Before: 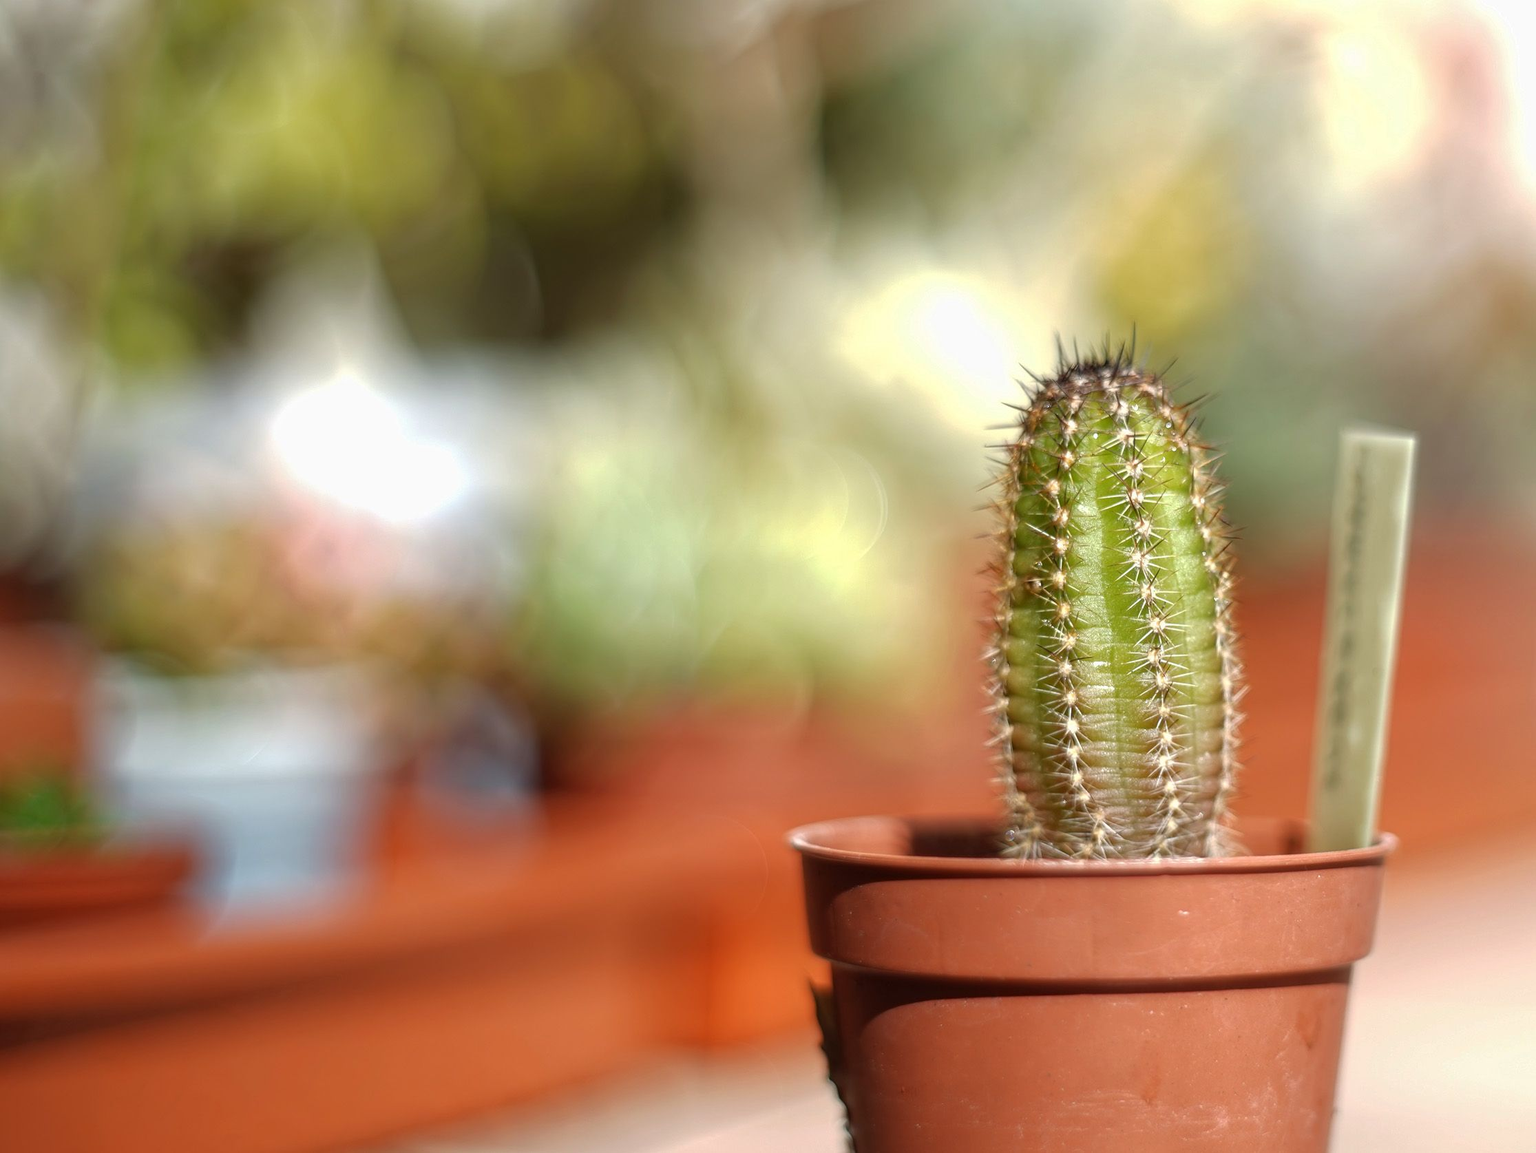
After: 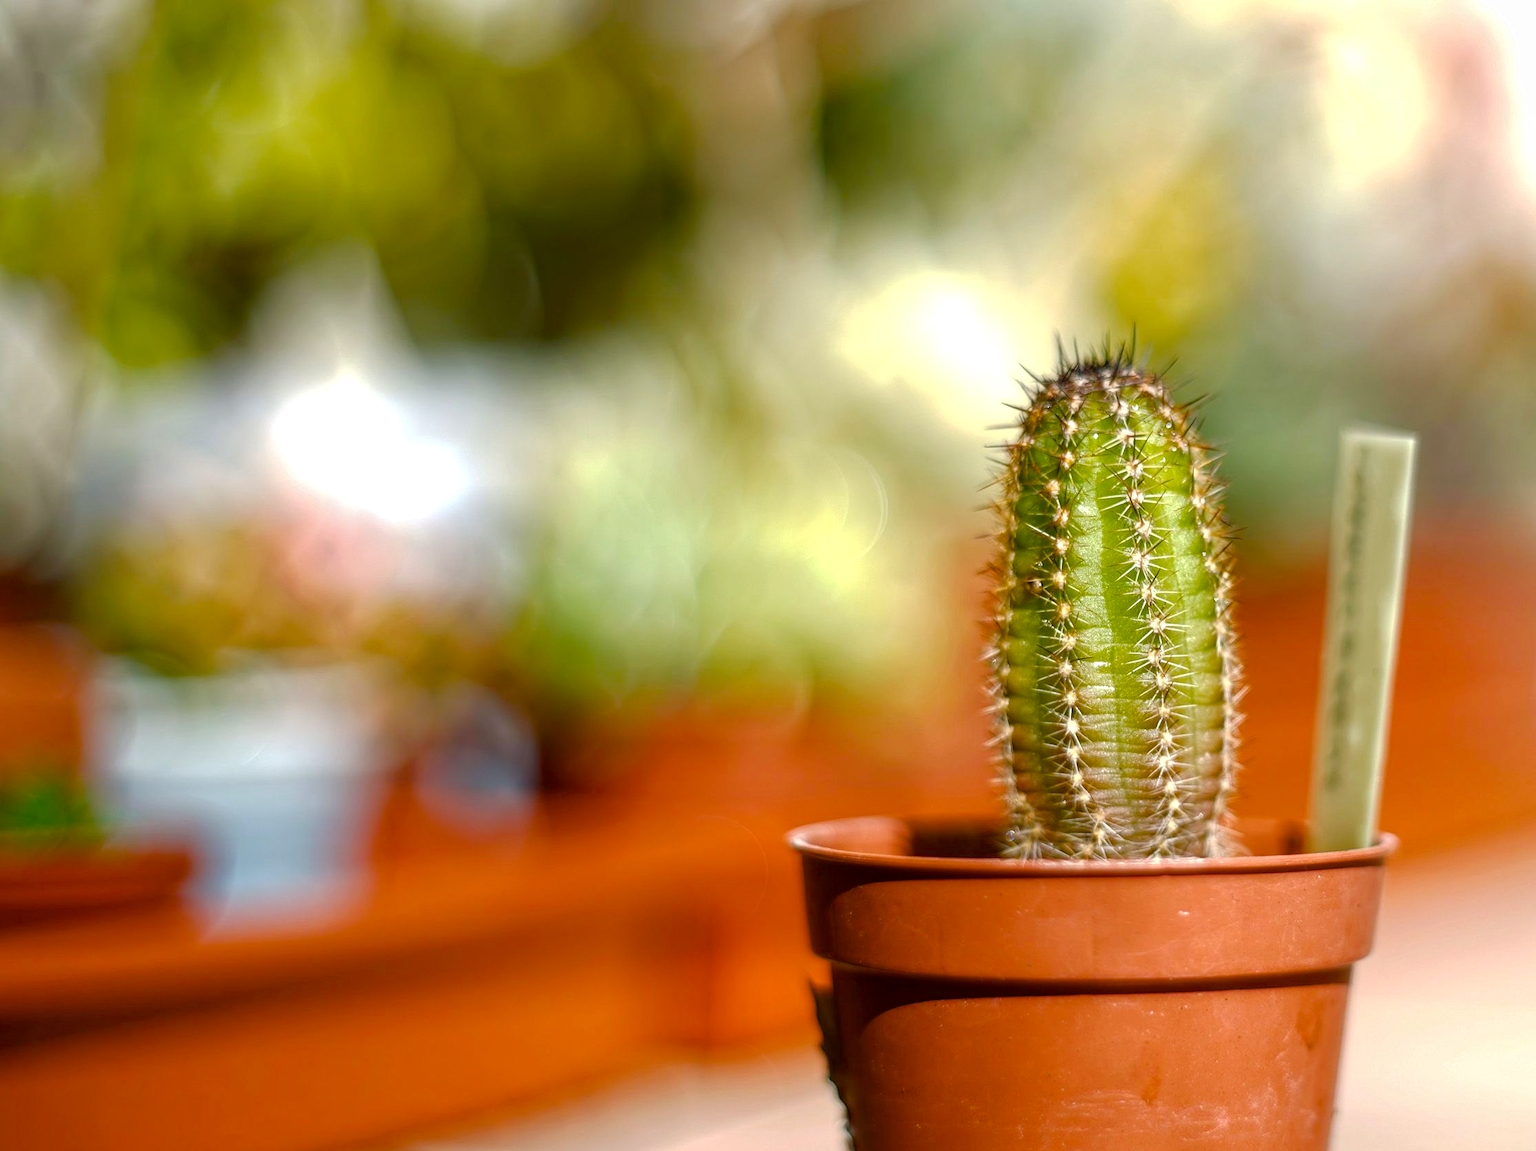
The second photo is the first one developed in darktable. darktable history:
crop: bottom 0.068%
color balance rgb: shadows lift › luminance -7.985%, shadows lift › chroma 2.292%, shadows lift › hue 201.72°, perceptual saturation grading › global saturation 44.843%, perceptual saturation grading › highlights -24.754%, perceptual saturation grading › shadows 49.541%
local contrast: highlights 101%, shadows 98%, detail 120%, midtone range 0.2
